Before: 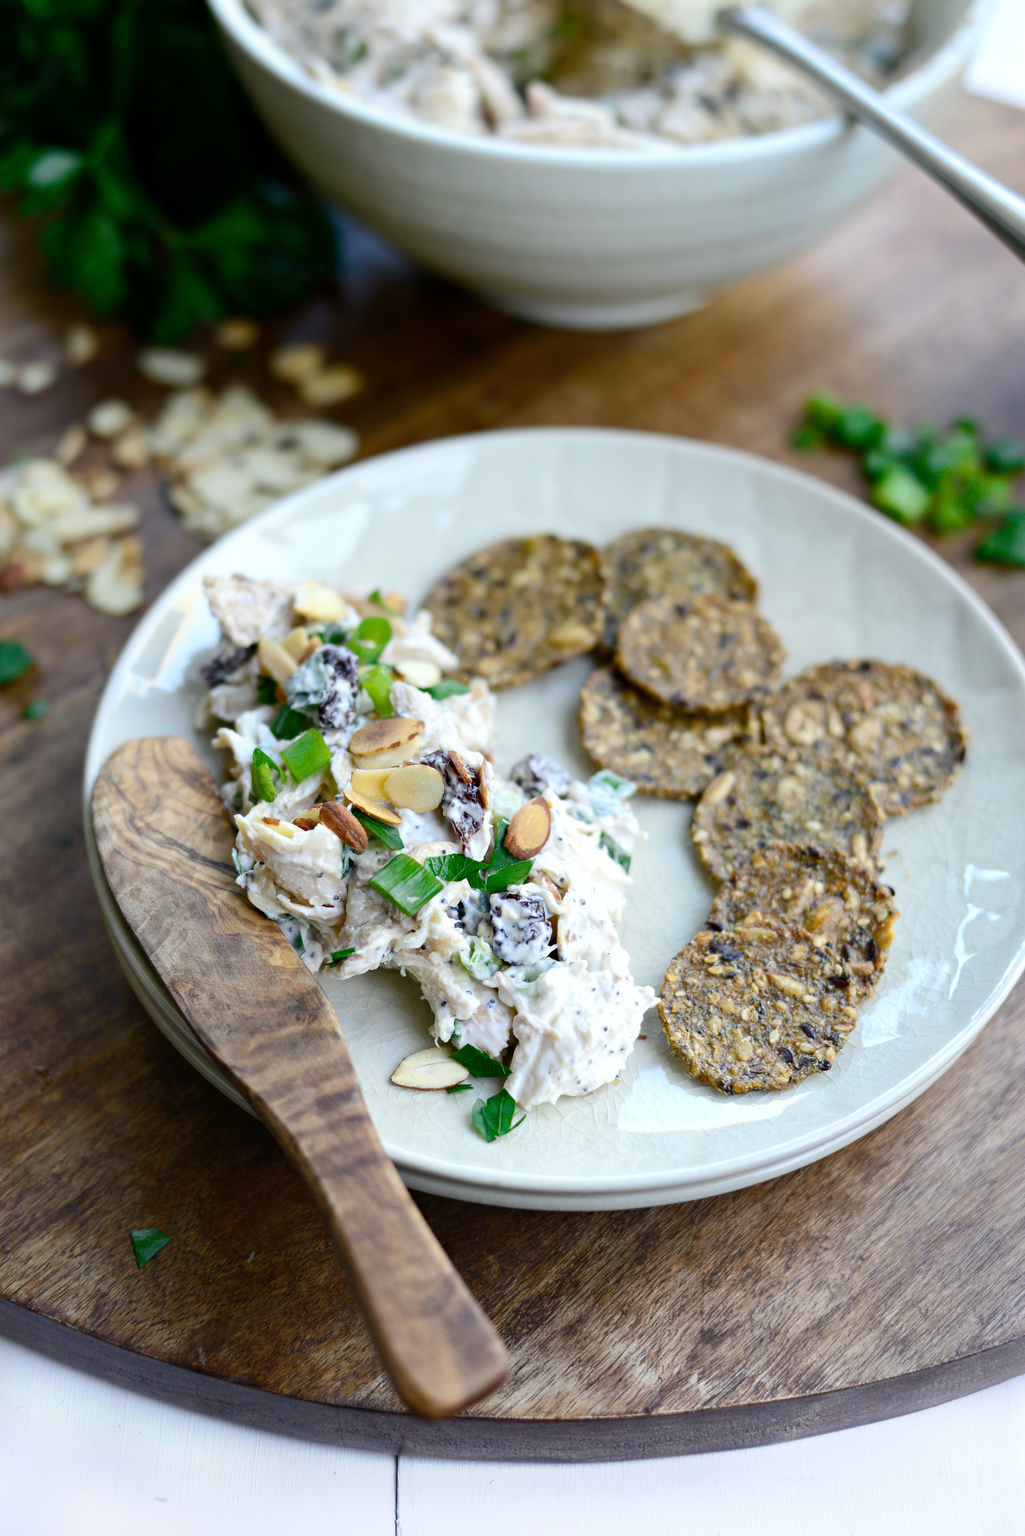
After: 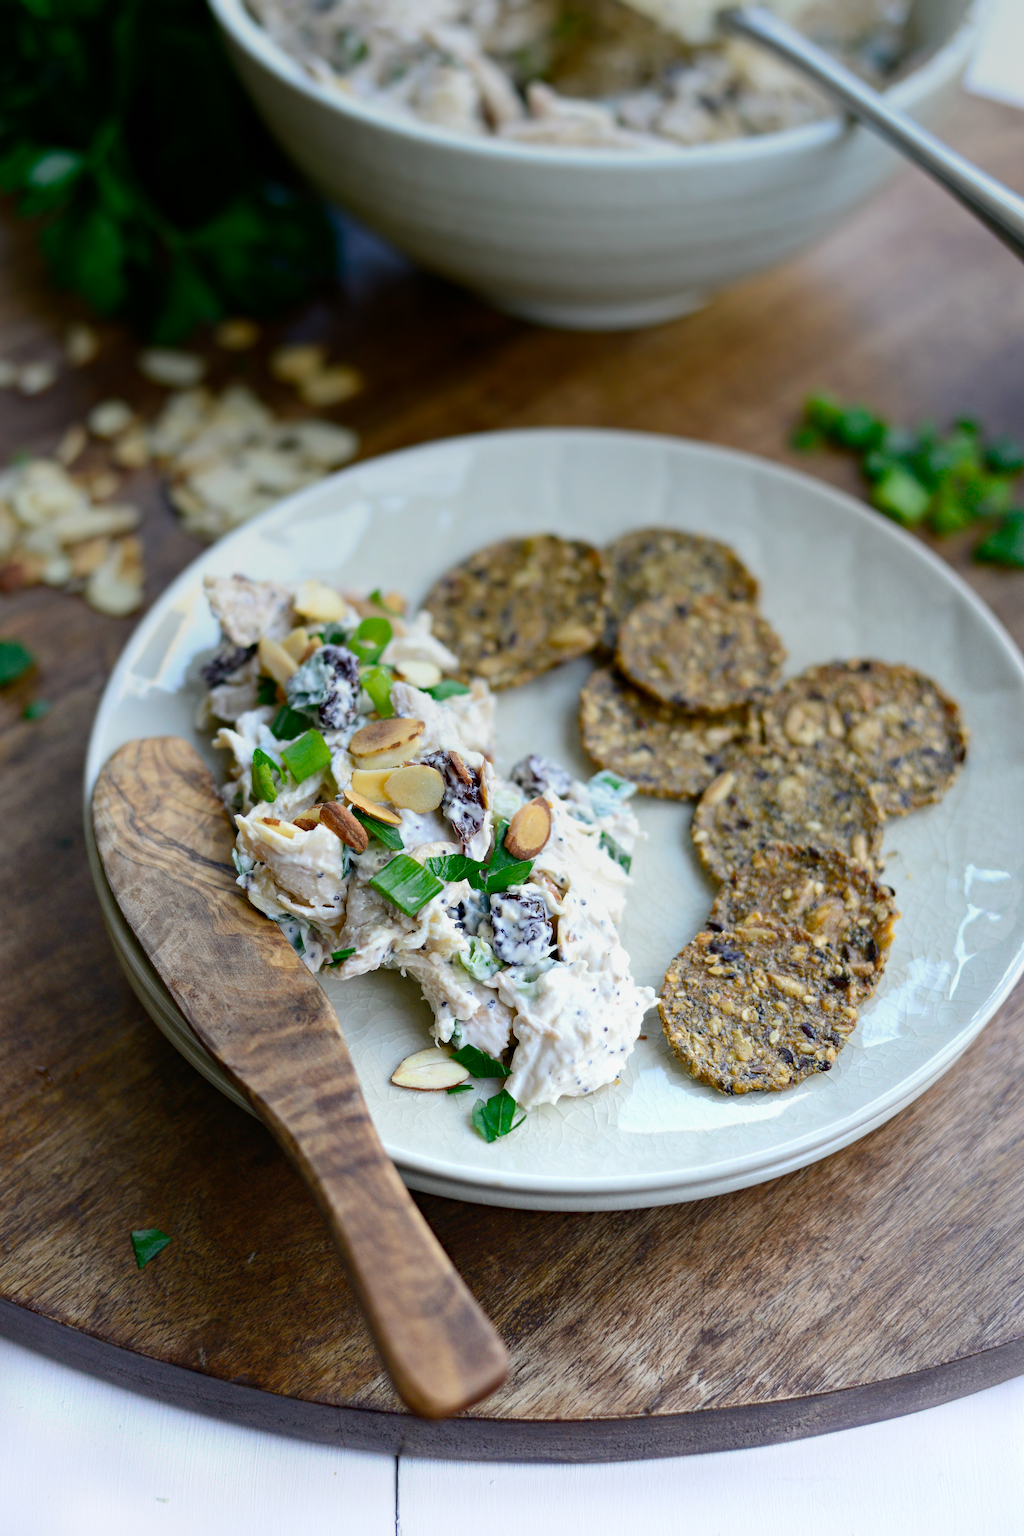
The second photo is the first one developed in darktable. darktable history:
haze removal: compatibility mode true, adaptive false
tone equalizer: on, module defaults
graduated density: on, module defaults
